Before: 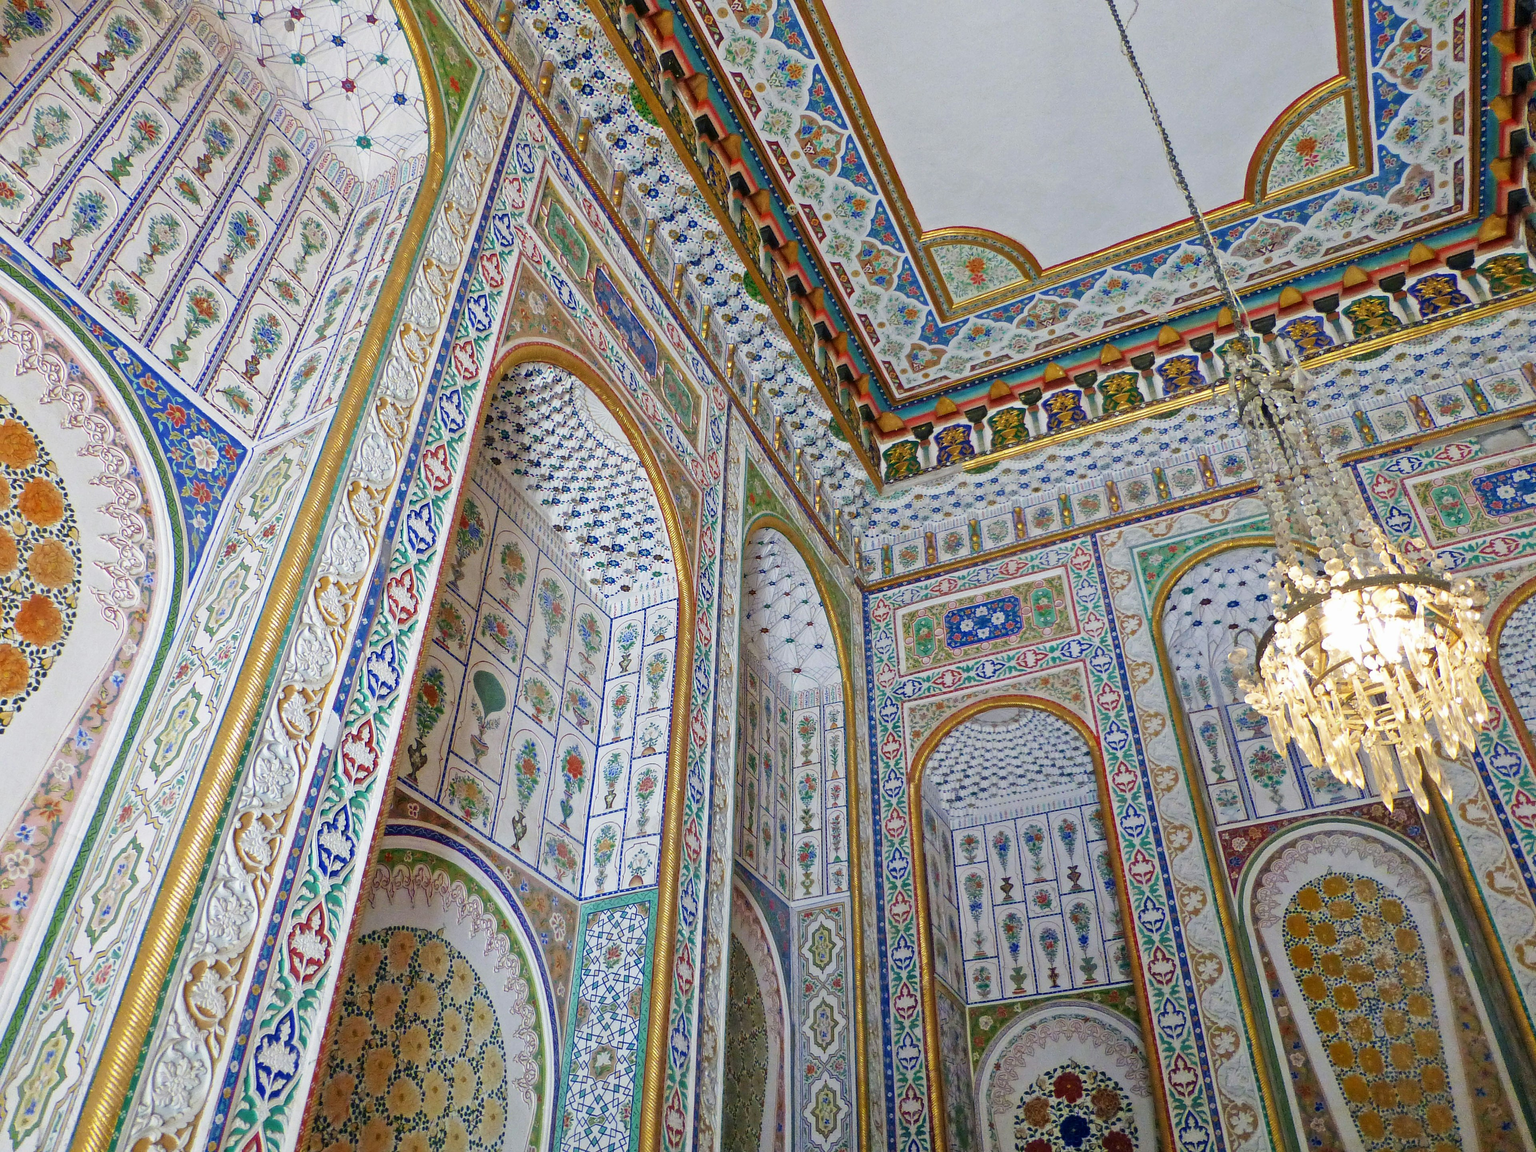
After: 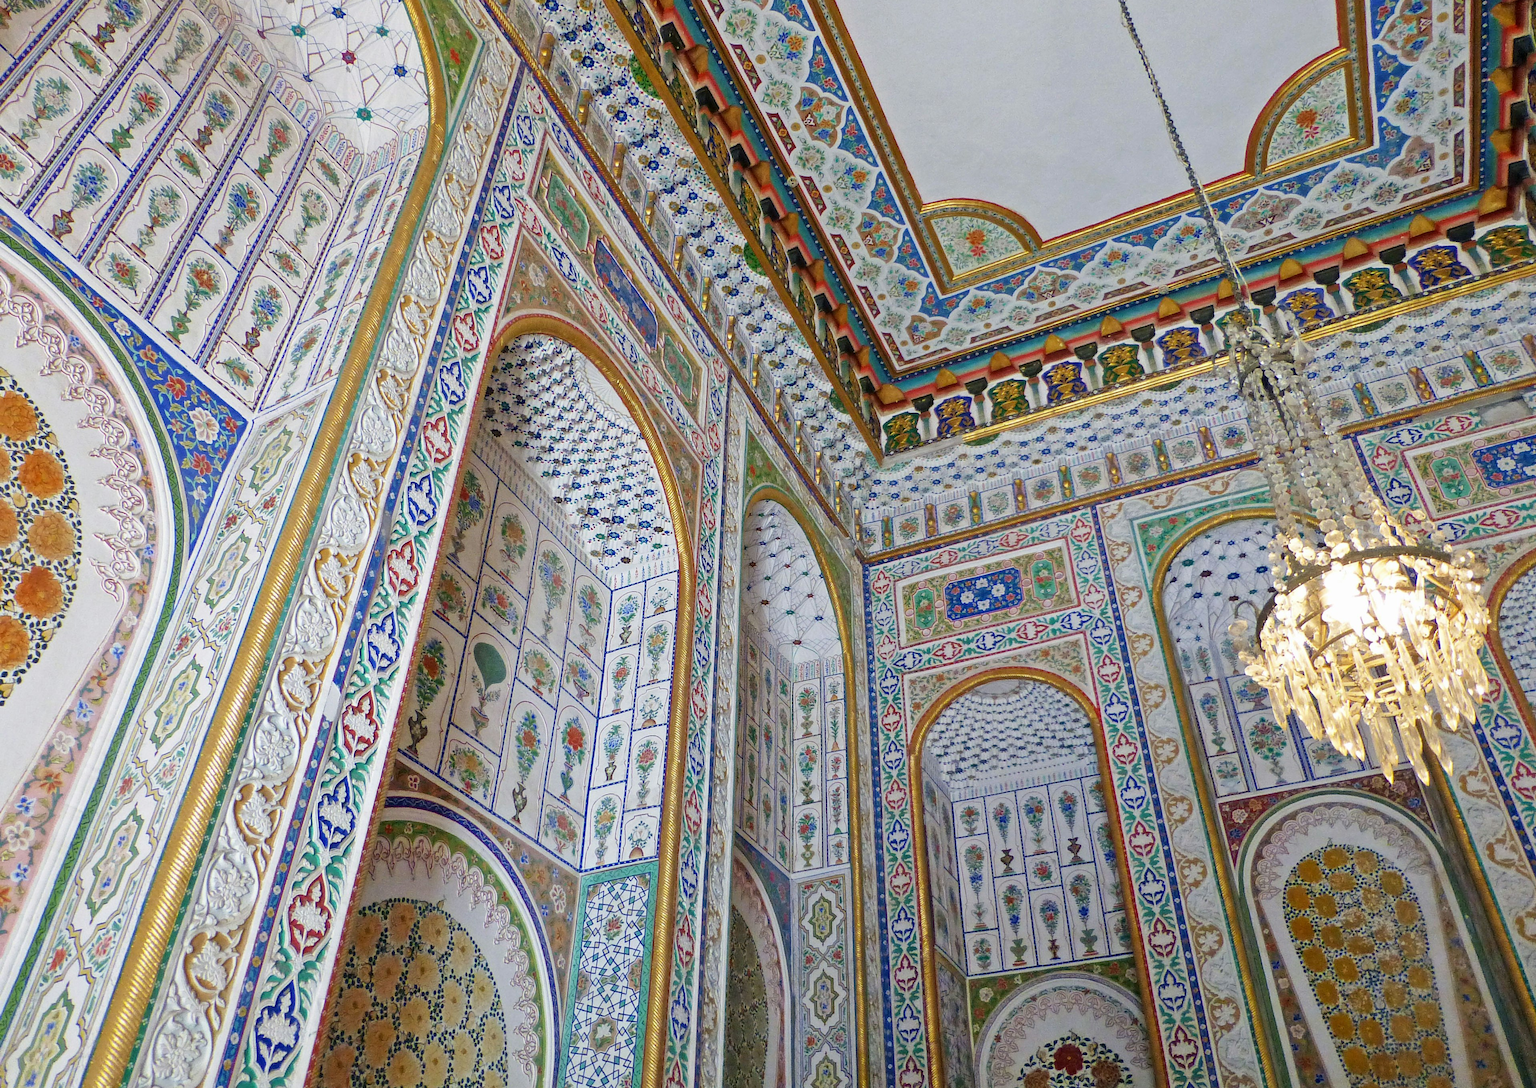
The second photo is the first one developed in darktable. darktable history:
crop and rotate: top 2.484%, bottom 3.067%
